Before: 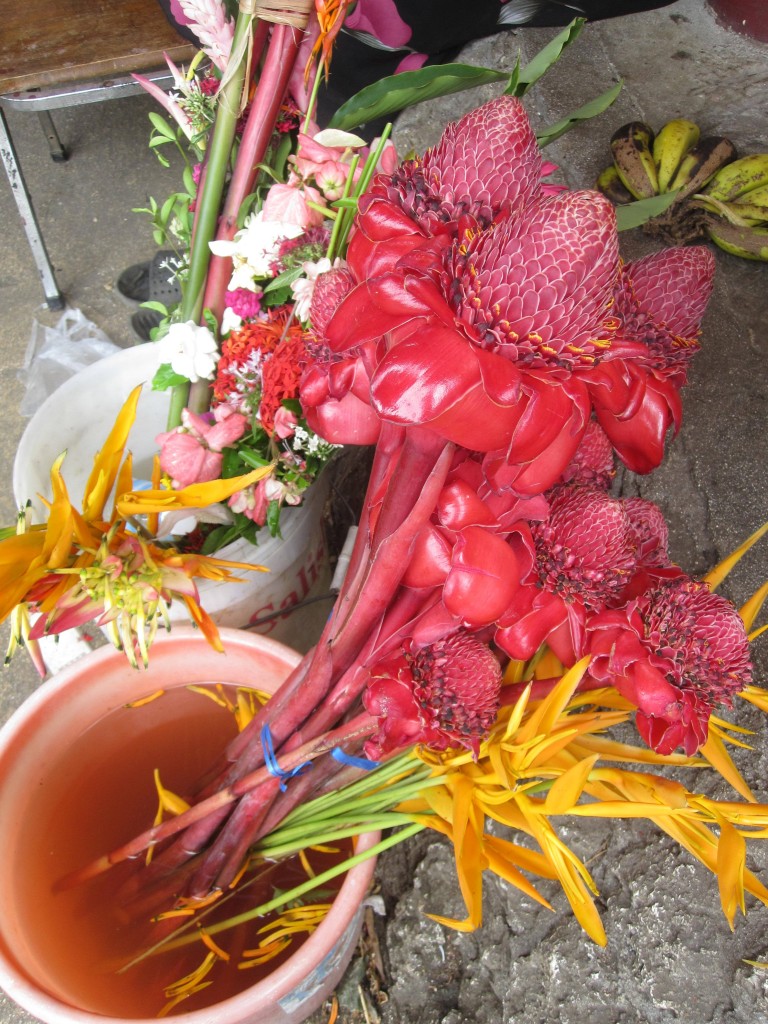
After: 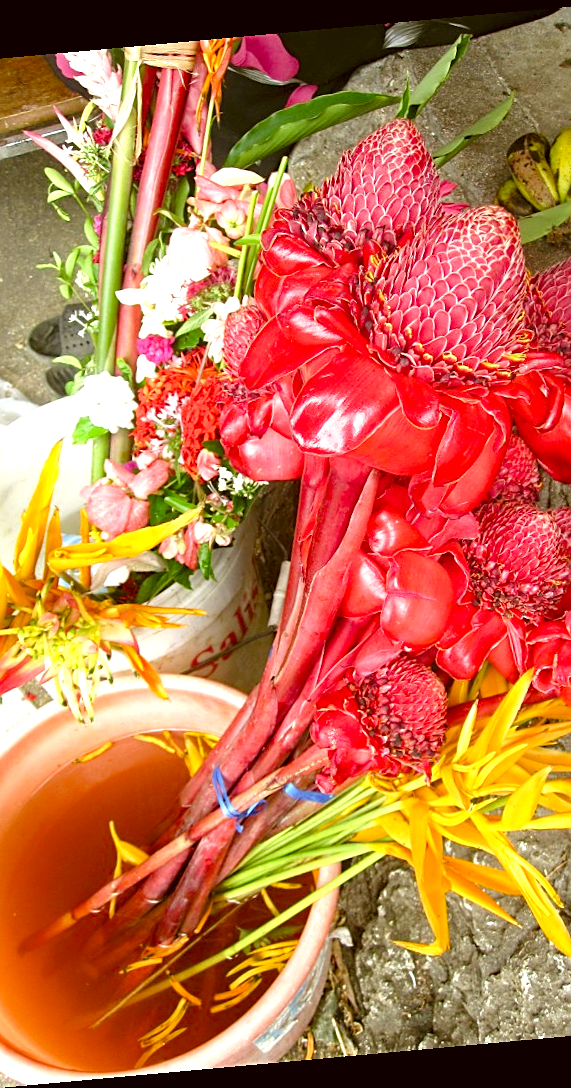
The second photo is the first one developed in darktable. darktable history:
crop and rotate: left 13.342%, right 19.991%
color correction: highlights a* -1.43, highlights b* 10.12, shadows a* 0.395, shadows b* 19.35
haze removal: compatibility mode true, adaptive false
rotate and perspective: rotation -5.2°, automatic cropping off
sharpen: on, module defaults
exposure: black level correction 0, exposure 0.7 EV, compensate exposure bias true, compensate highlight preservation false
color balance rgb: perceptual saturation grading › global saturation 20%, perceptual saturation grading › highlights -25%, perceptual saturation grading › shadows 25%
